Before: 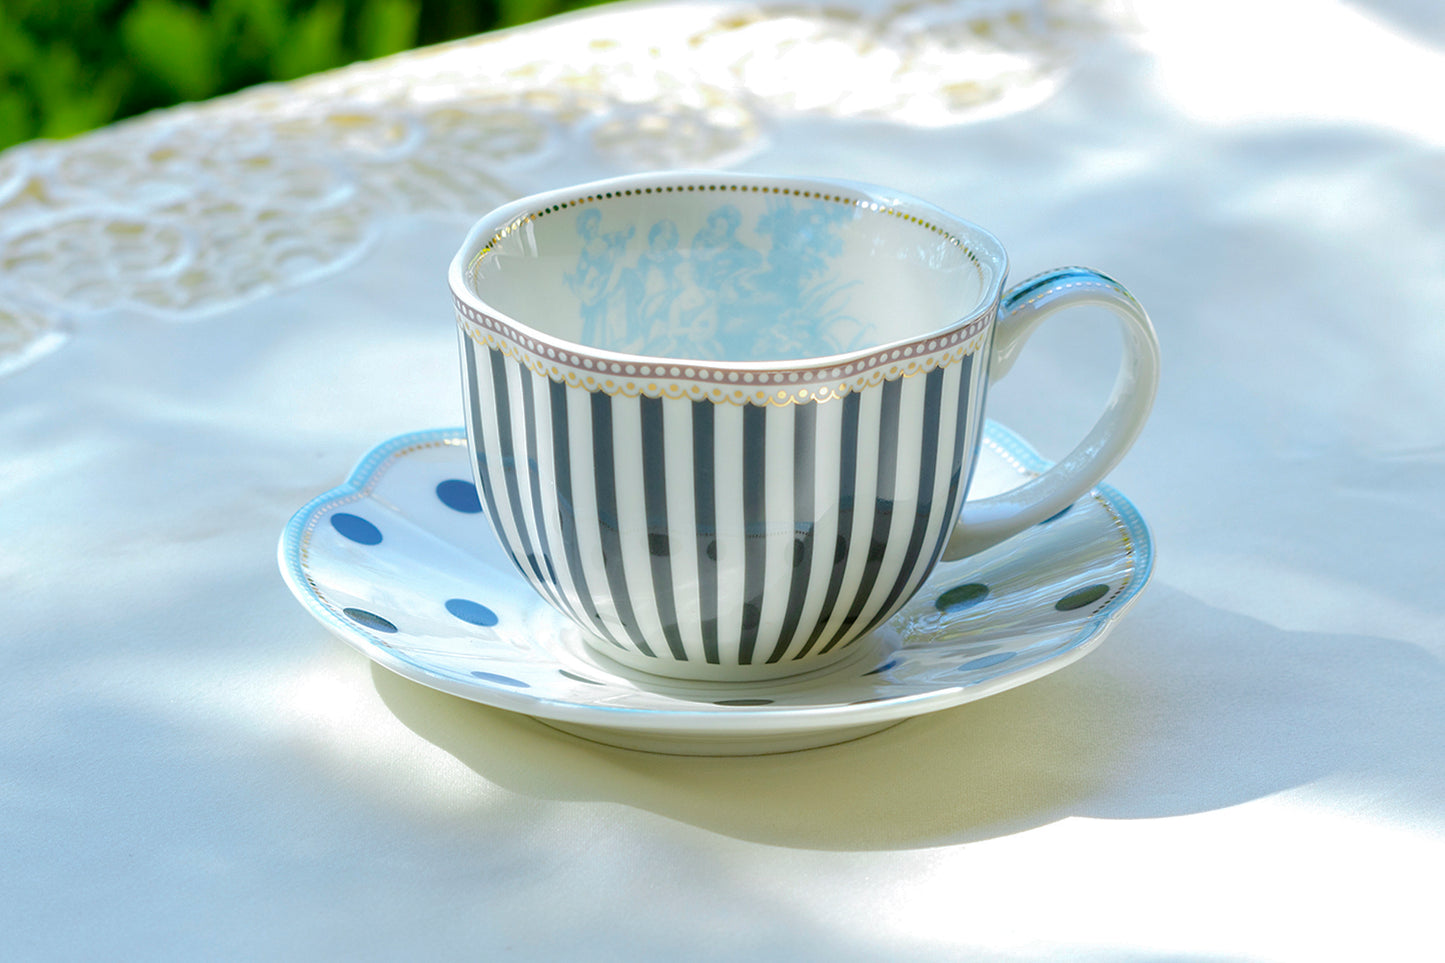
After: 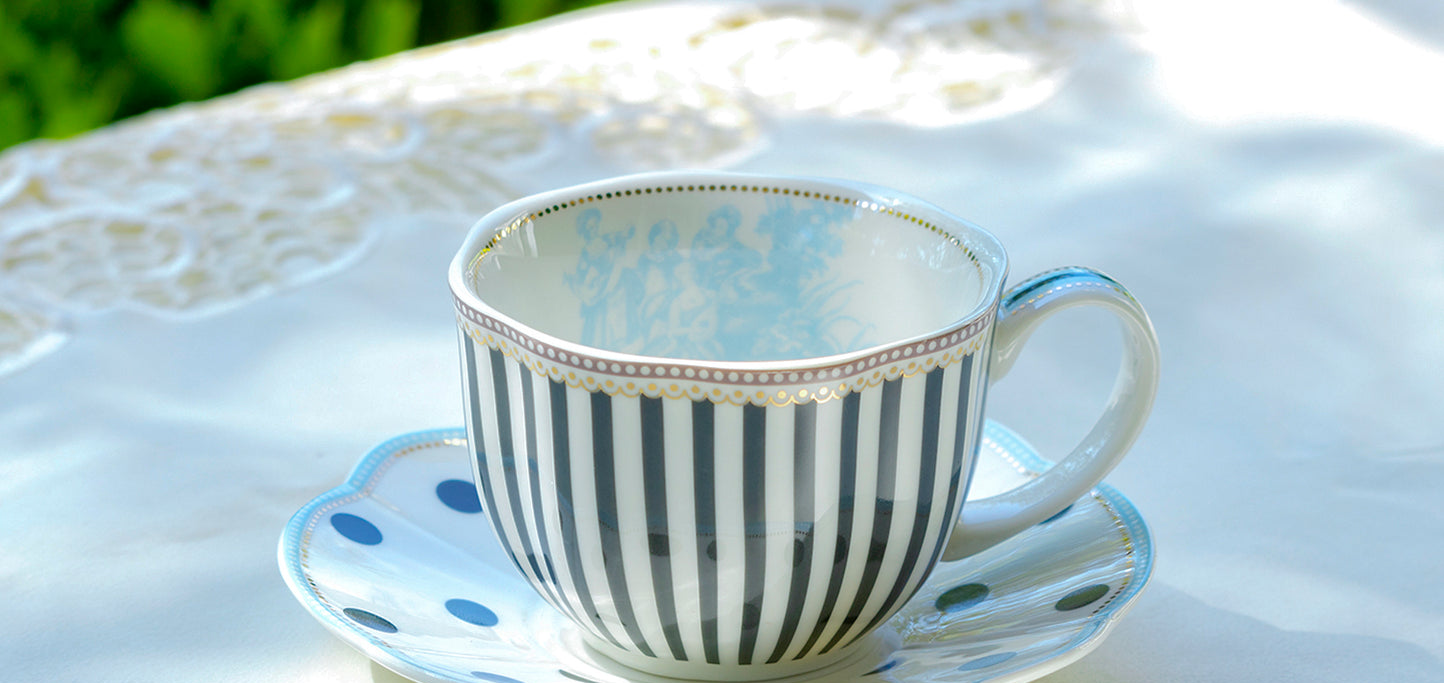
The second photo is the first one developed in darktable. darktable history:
crop: right 0%, bottom 28.999%
